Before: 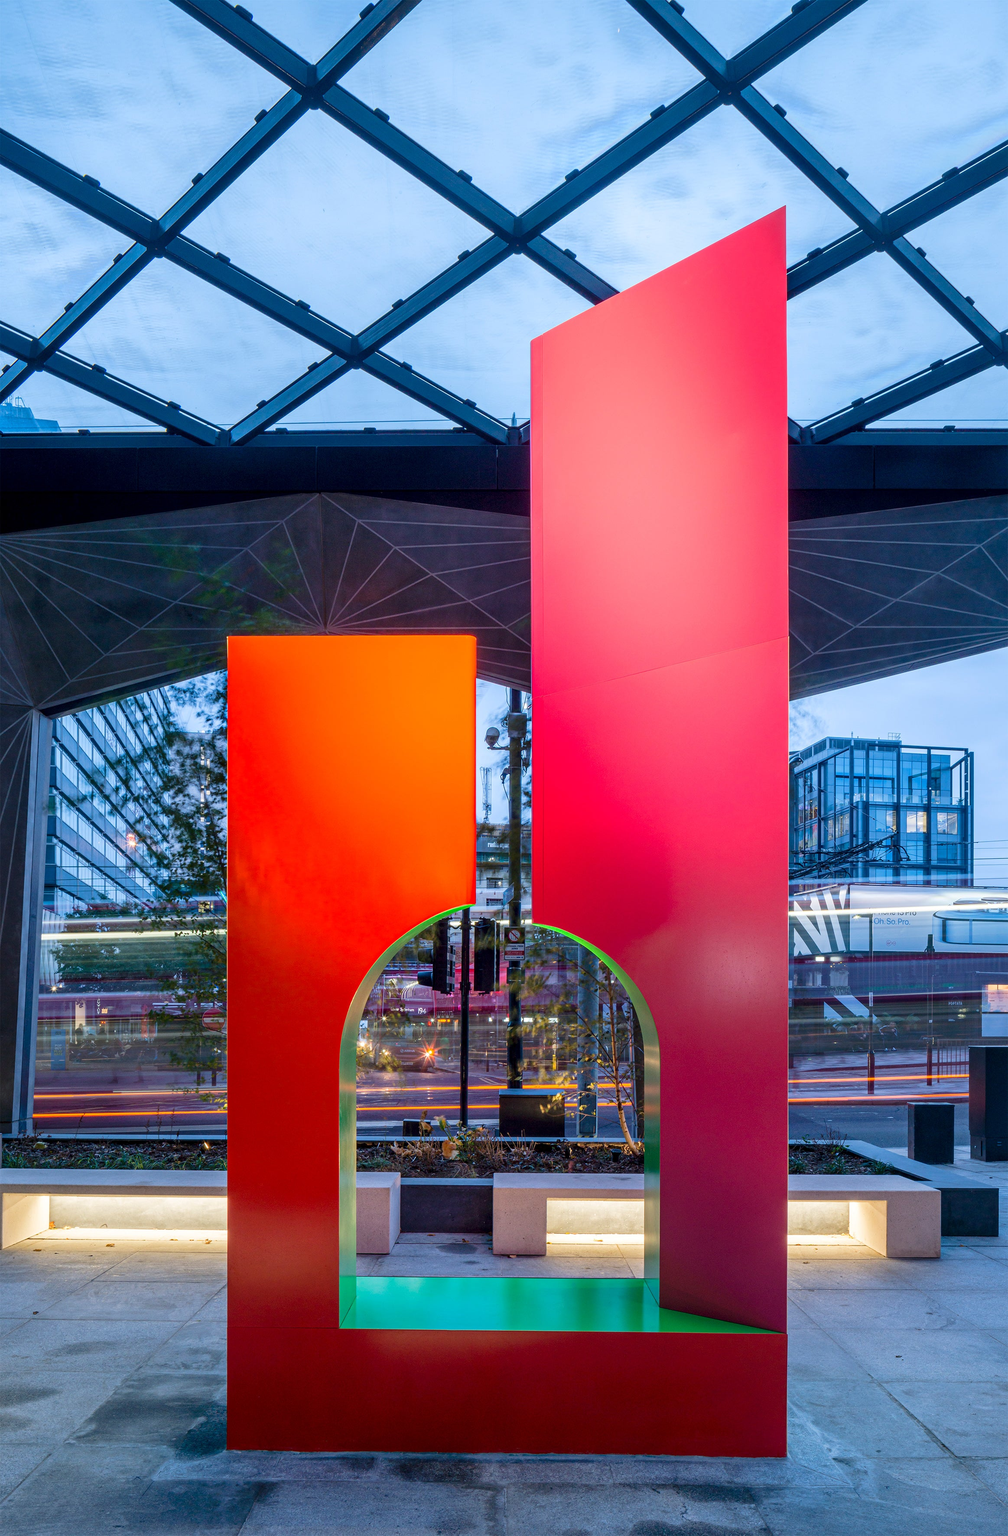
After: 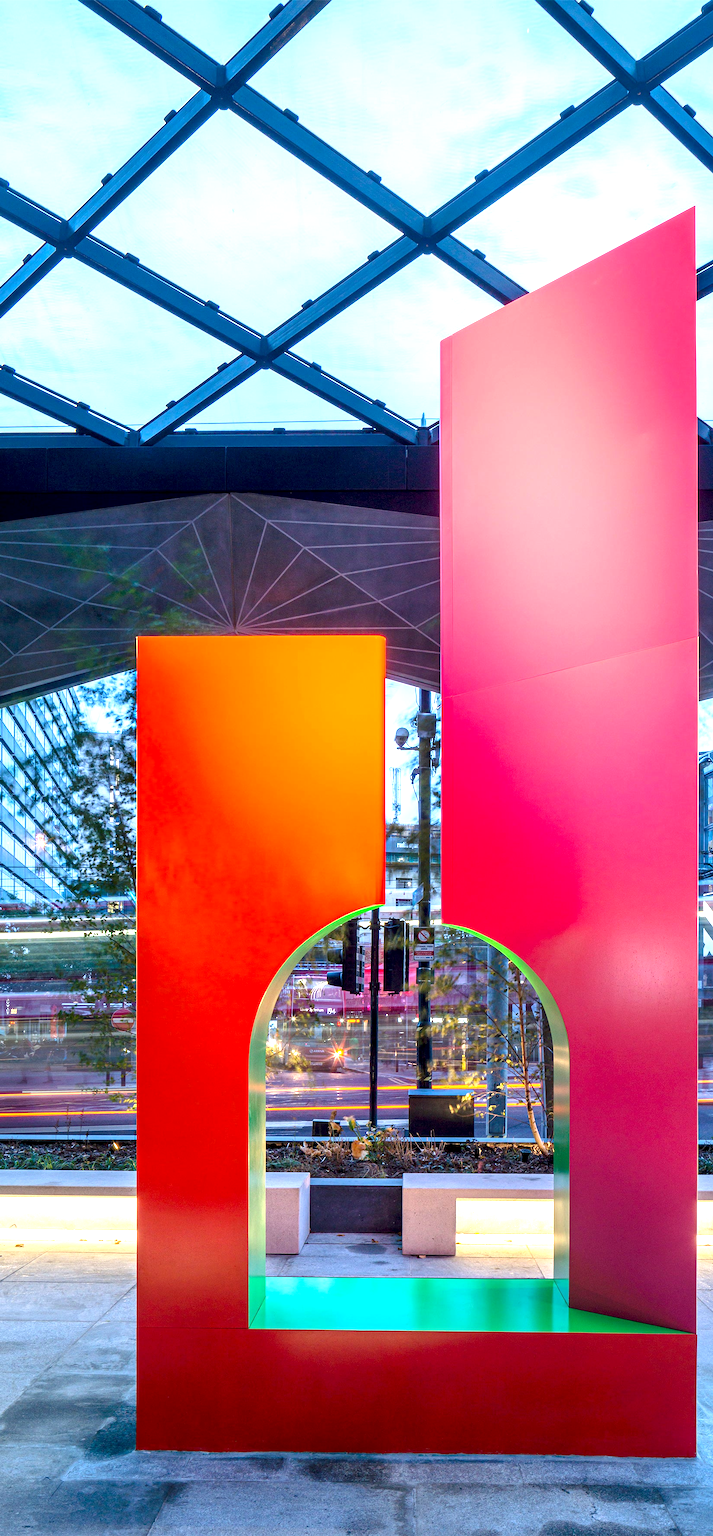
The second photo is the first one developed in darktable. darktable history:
exposure: black level correction 0.001, exposure 1.042 EV, compensate highlight preservation false
crop and rotate: left 9.068%, right 20.139%
